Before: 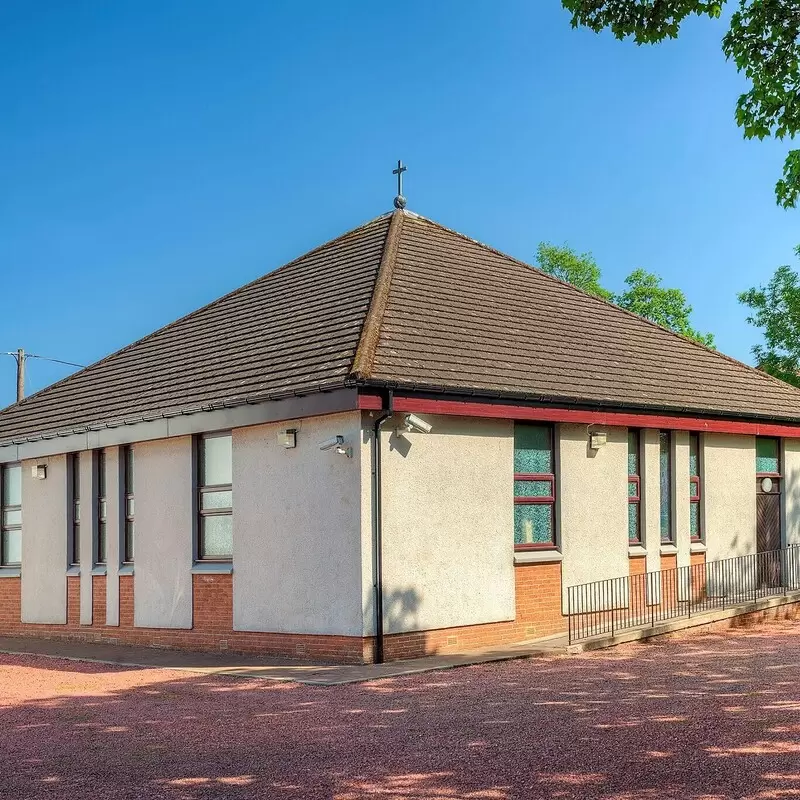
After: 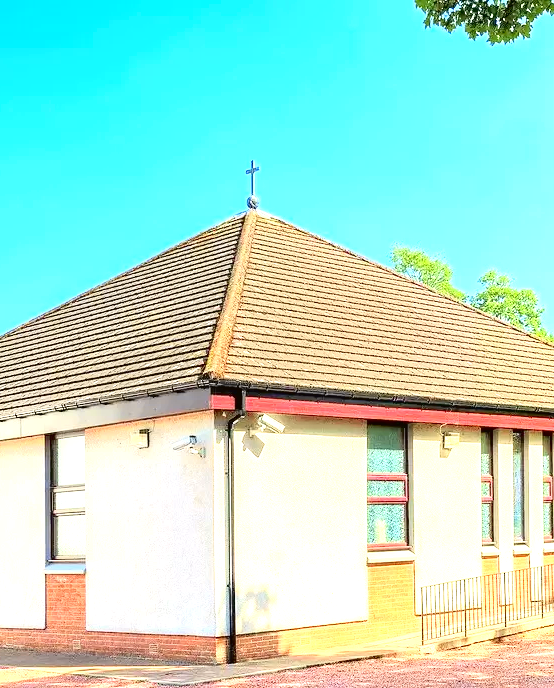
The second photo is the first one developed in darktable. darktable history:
crop: left 18.479%, right 12.2%, bottom 13.971%
exposure: black level correction 0.001, exposure 1.822 EV, compensate exposure bias true, compensate highlight preservation false
tone curve: curves: ch0 [(0, 0.021) (0.049, 0.044) (0.152, 0.14) (0.328, 0.377) (0.473, 0.543) (0.641, 0.705) (0.85, 0.894) (1, 0.969)]; ch1 [(0, 0) (0.302, 0.331) (0.433, 0.432) (0.472, 0.47) (0.502, 0.503) (0.527, 0.516) (0.564, 0.573) (0.614, 0.626) (0.677, 0.701) (0.859, 0.885) (1, 1)]; ch2 [(0, 0) (0.33, 0.301) (0.447, 0.44) (0.487, 0.496) (0.502, 0.516) (0.535, 0.563) (0.565, 0.597) (0.608, 0.641) (1, 1)], color space Lab, independent channels, preserve colors none
